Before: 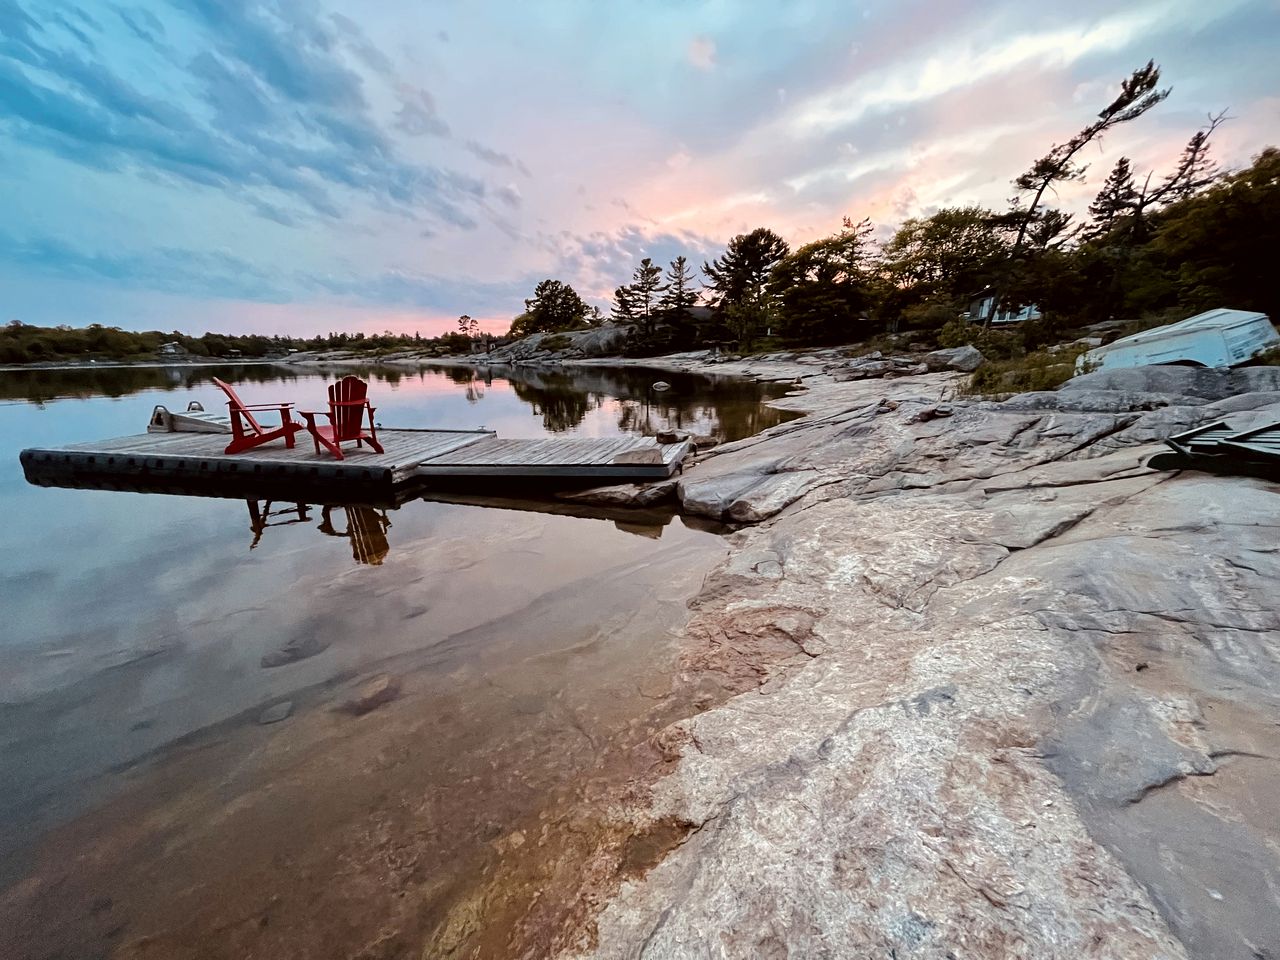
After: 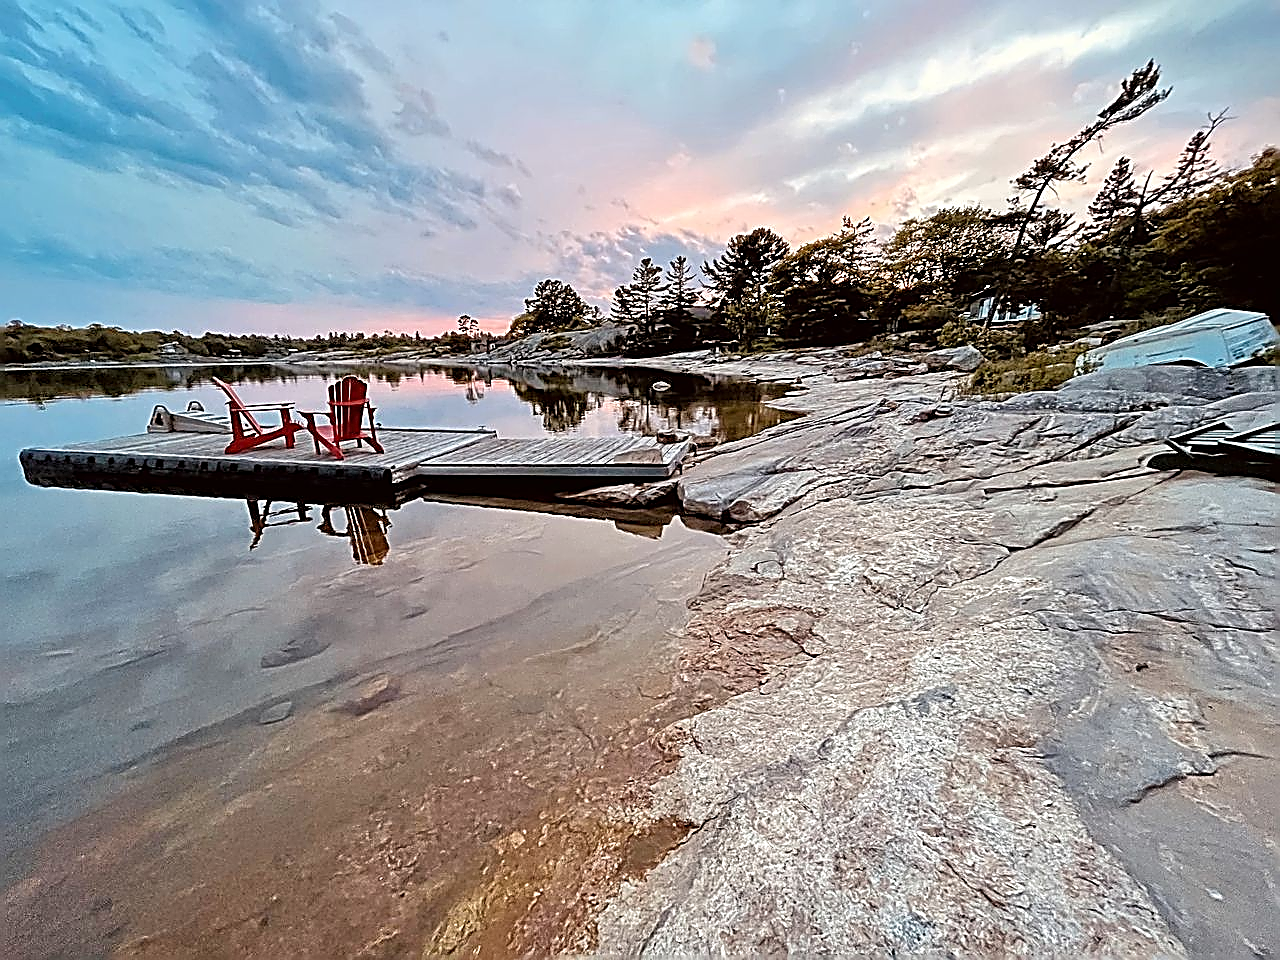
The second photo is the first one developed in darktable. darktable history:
sharpen: amount 1.994
tone equalizer: -7 EV 0.163 EV, -6 EV 0.593 EV, -5 EV 1.15 EV, -4 EV 1.32 EV, -3 EV 1.14 EV, -2 EV 0.6 EV, -1 EV 0.152 EV
exposure: exposure 0.018 EV, compensate highlight preservation false
